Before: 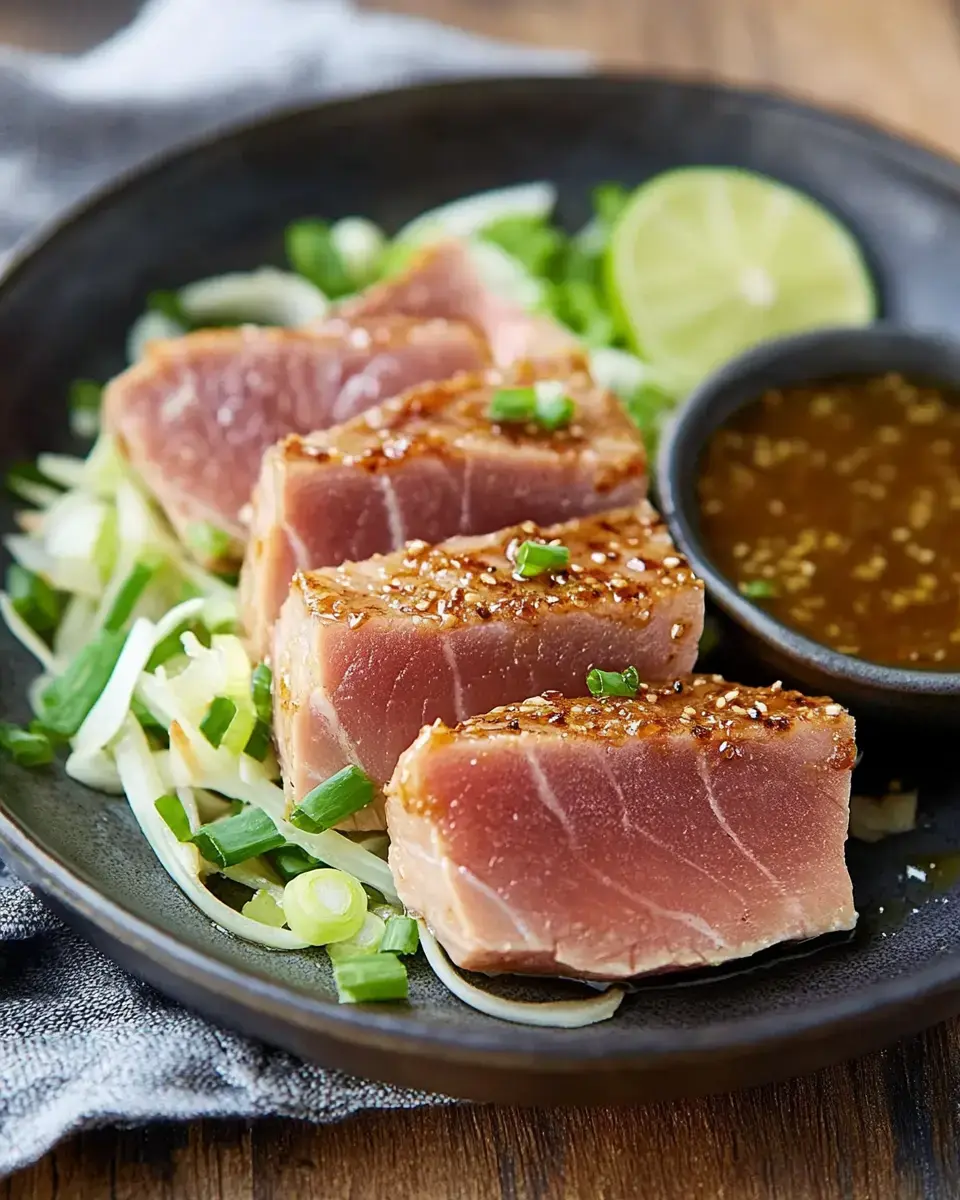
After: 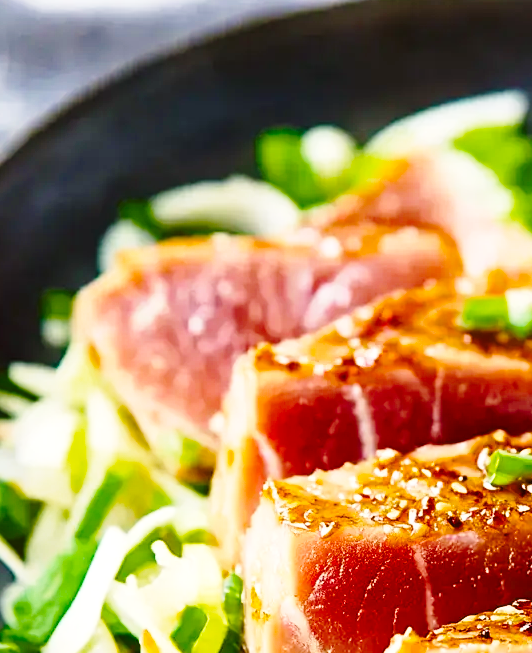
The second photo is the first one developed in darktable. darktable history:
color balance rgb: highlights gain › chroma 1.596%, highlights gain › hue 57.5°, global offset › hue 170.7°, linear chroma grading › global chroma 0.435%, perceptual saturation grading › global saturation 25.158%, perceptual brilliance grading › highlights 7.591%, perceptual brilliance grading › mid-tones 3.654%, perceptual brilliance grading › shadows 1.815%, saturation formula JzAzBz (2021)
crop and rotate: left 3.068%, top 7.621%, right 41.454%, bottom 37.885%
base curve: curves: ch0 [(0, 0) (0.028, 0.03) (0.121, 0.232) (0.46, 0.748) (0.859, 0.968) (1, 1)], preserve colors none
